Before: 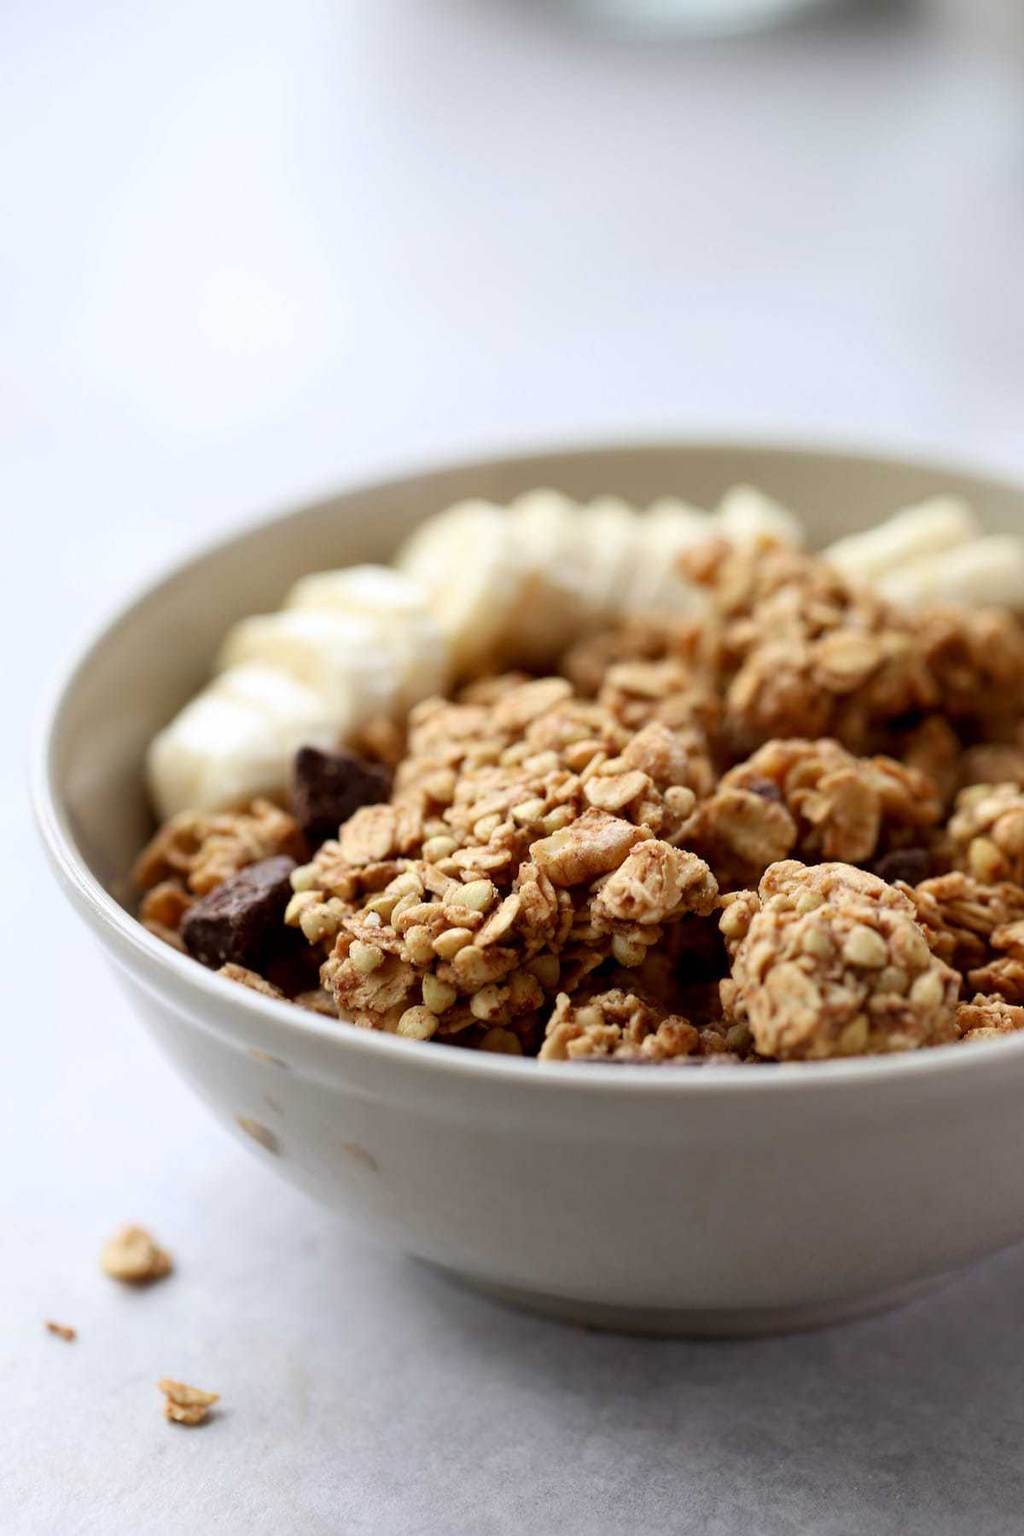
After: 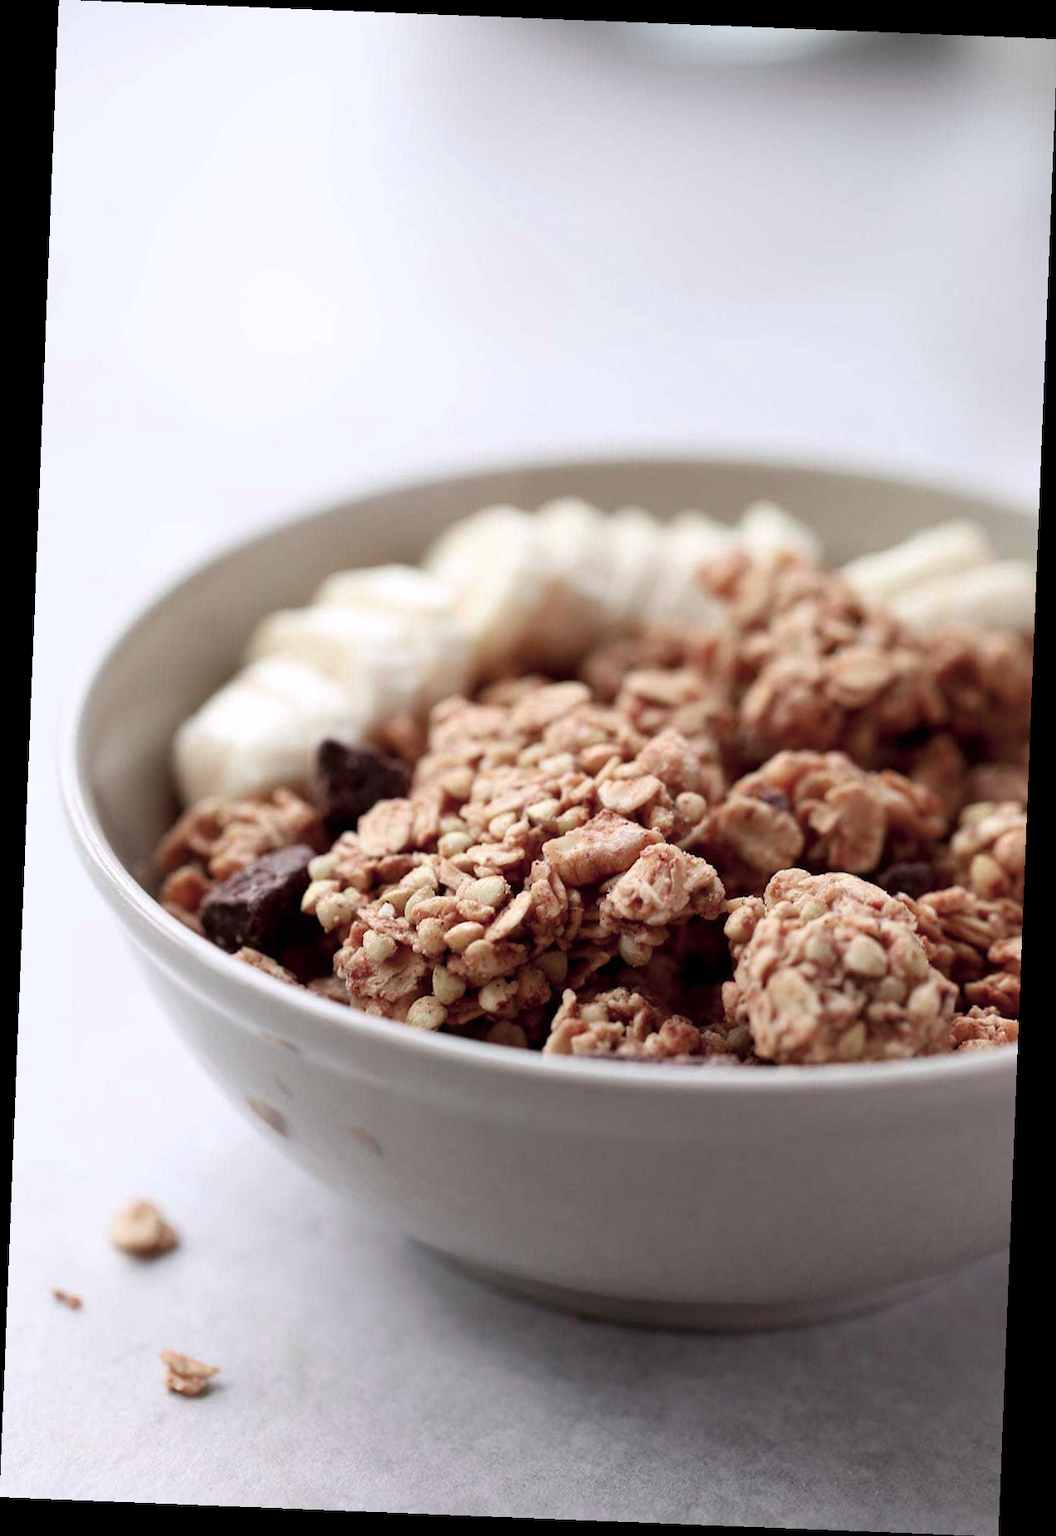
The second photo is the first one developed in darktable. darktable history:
color contrast: blue-yellow contrast 0.62
white balance: red 1.009, blue 1.027
rotate and perspective: rotation 2.27°, automatic cropping off
